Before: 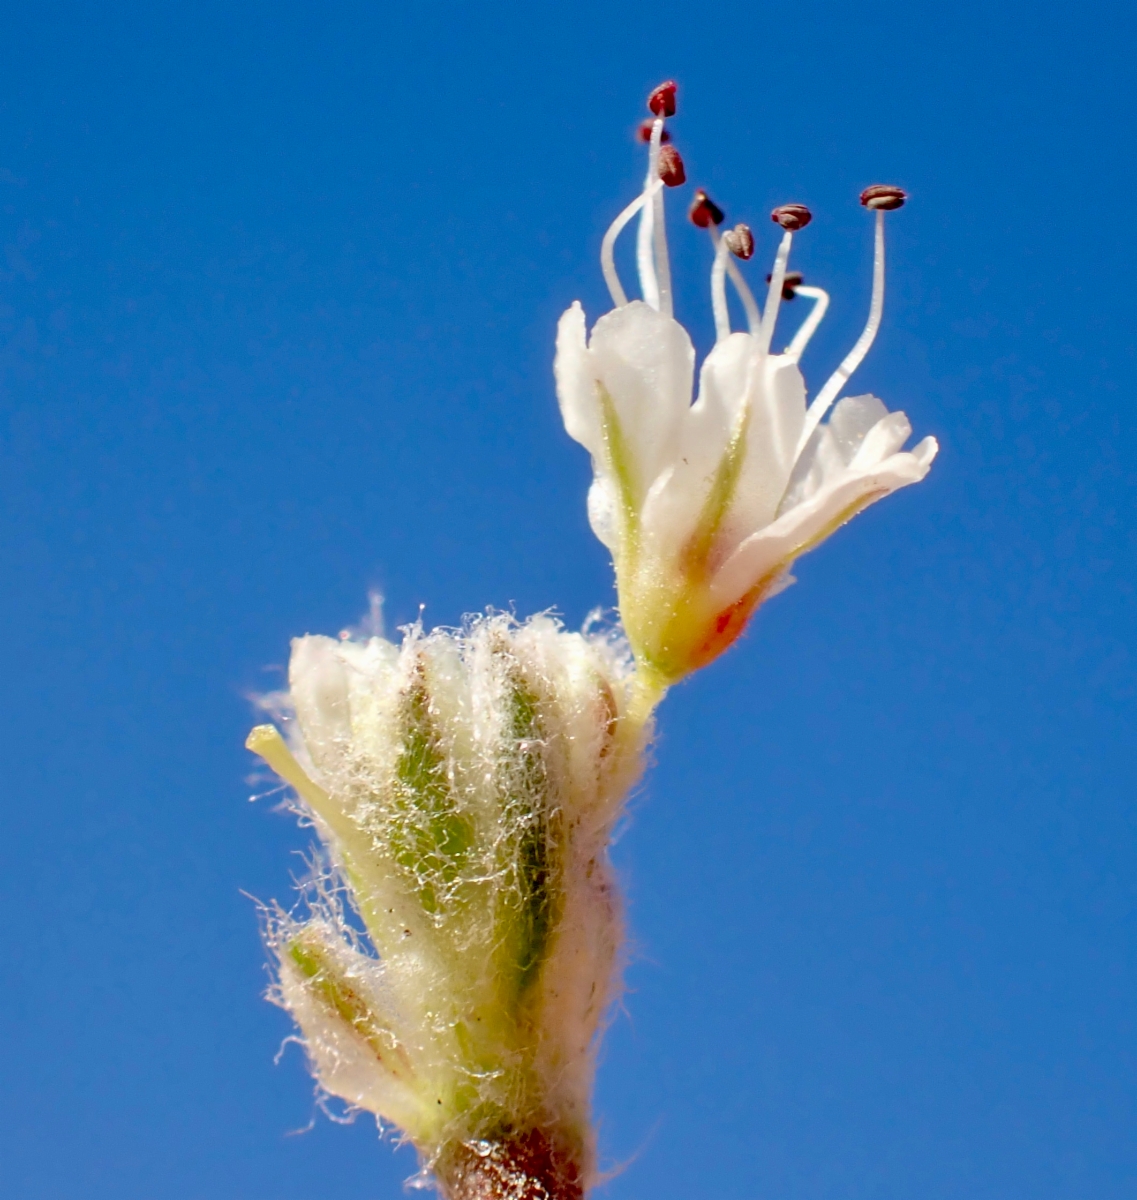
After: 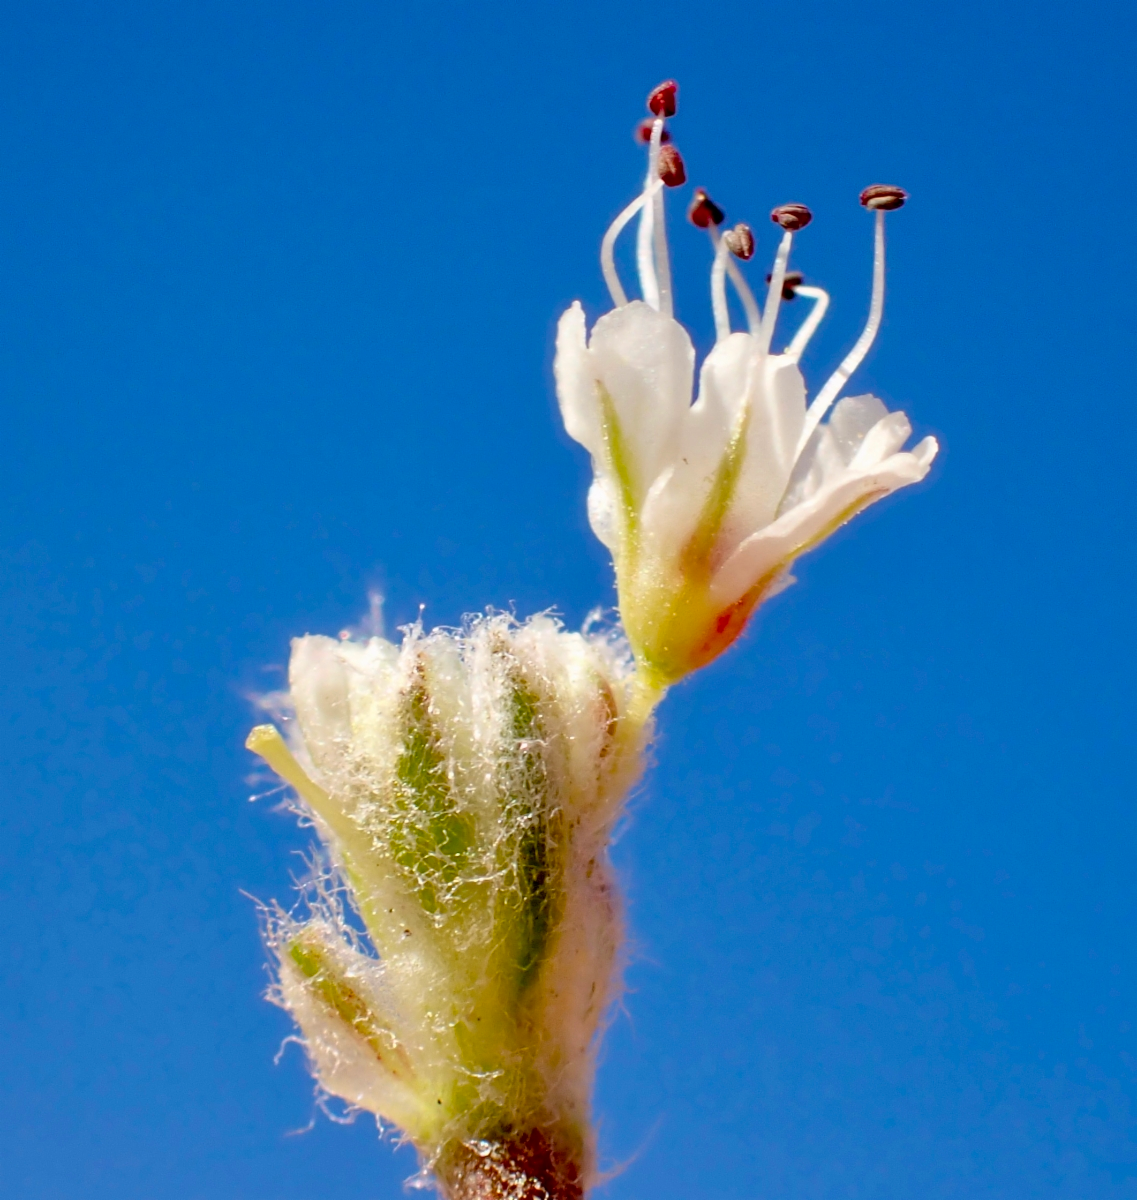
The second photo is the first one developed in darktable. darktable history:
color balance rgb: highlights gain › chroma 0.171%, highlights gain › hue 332.14°, perceptual saturation grading › global saturation 14.792%
